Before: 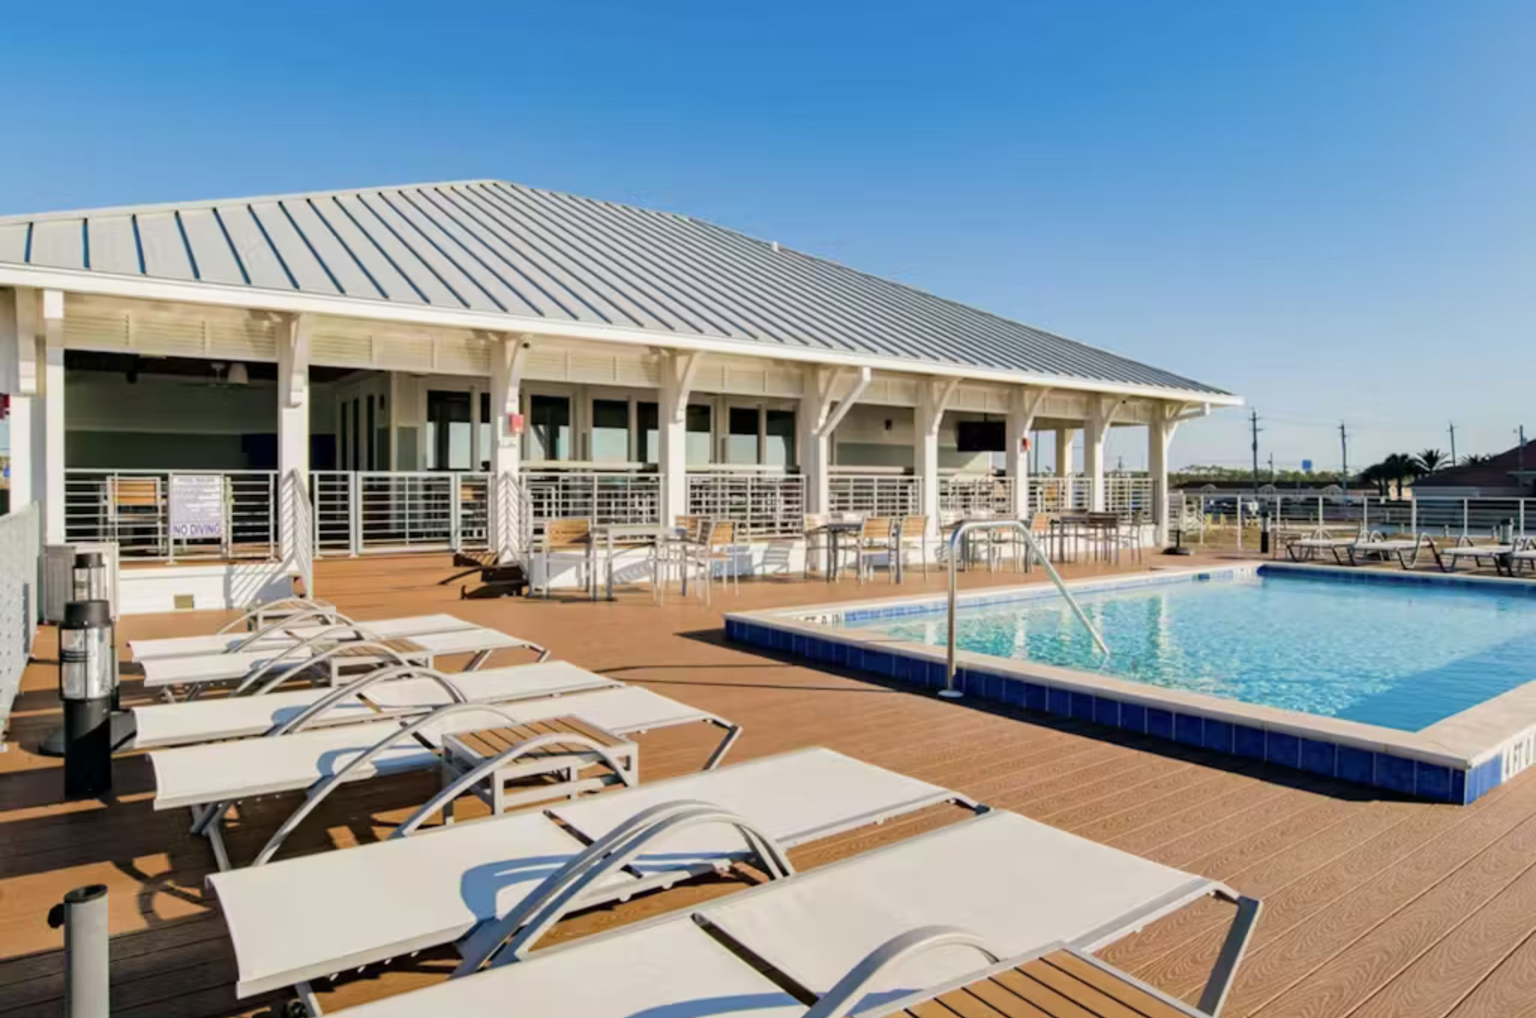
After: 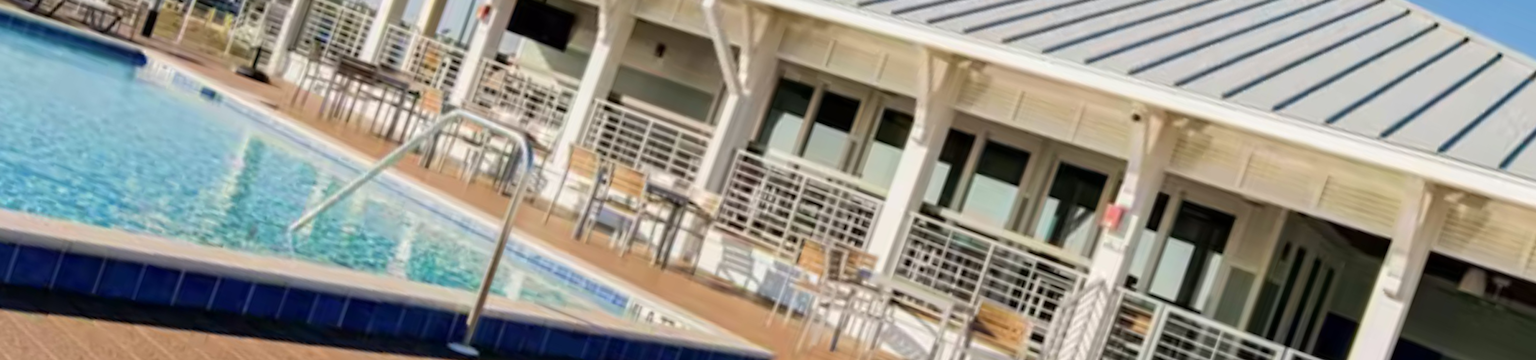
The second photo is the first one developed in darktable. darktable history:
exposure: compensate highlight preservation false
crop and rotate: angle 16.12°, top 30.835%, bottom 35.653%
rotate and perspective: rotation -4.25°, automatic cropping off
